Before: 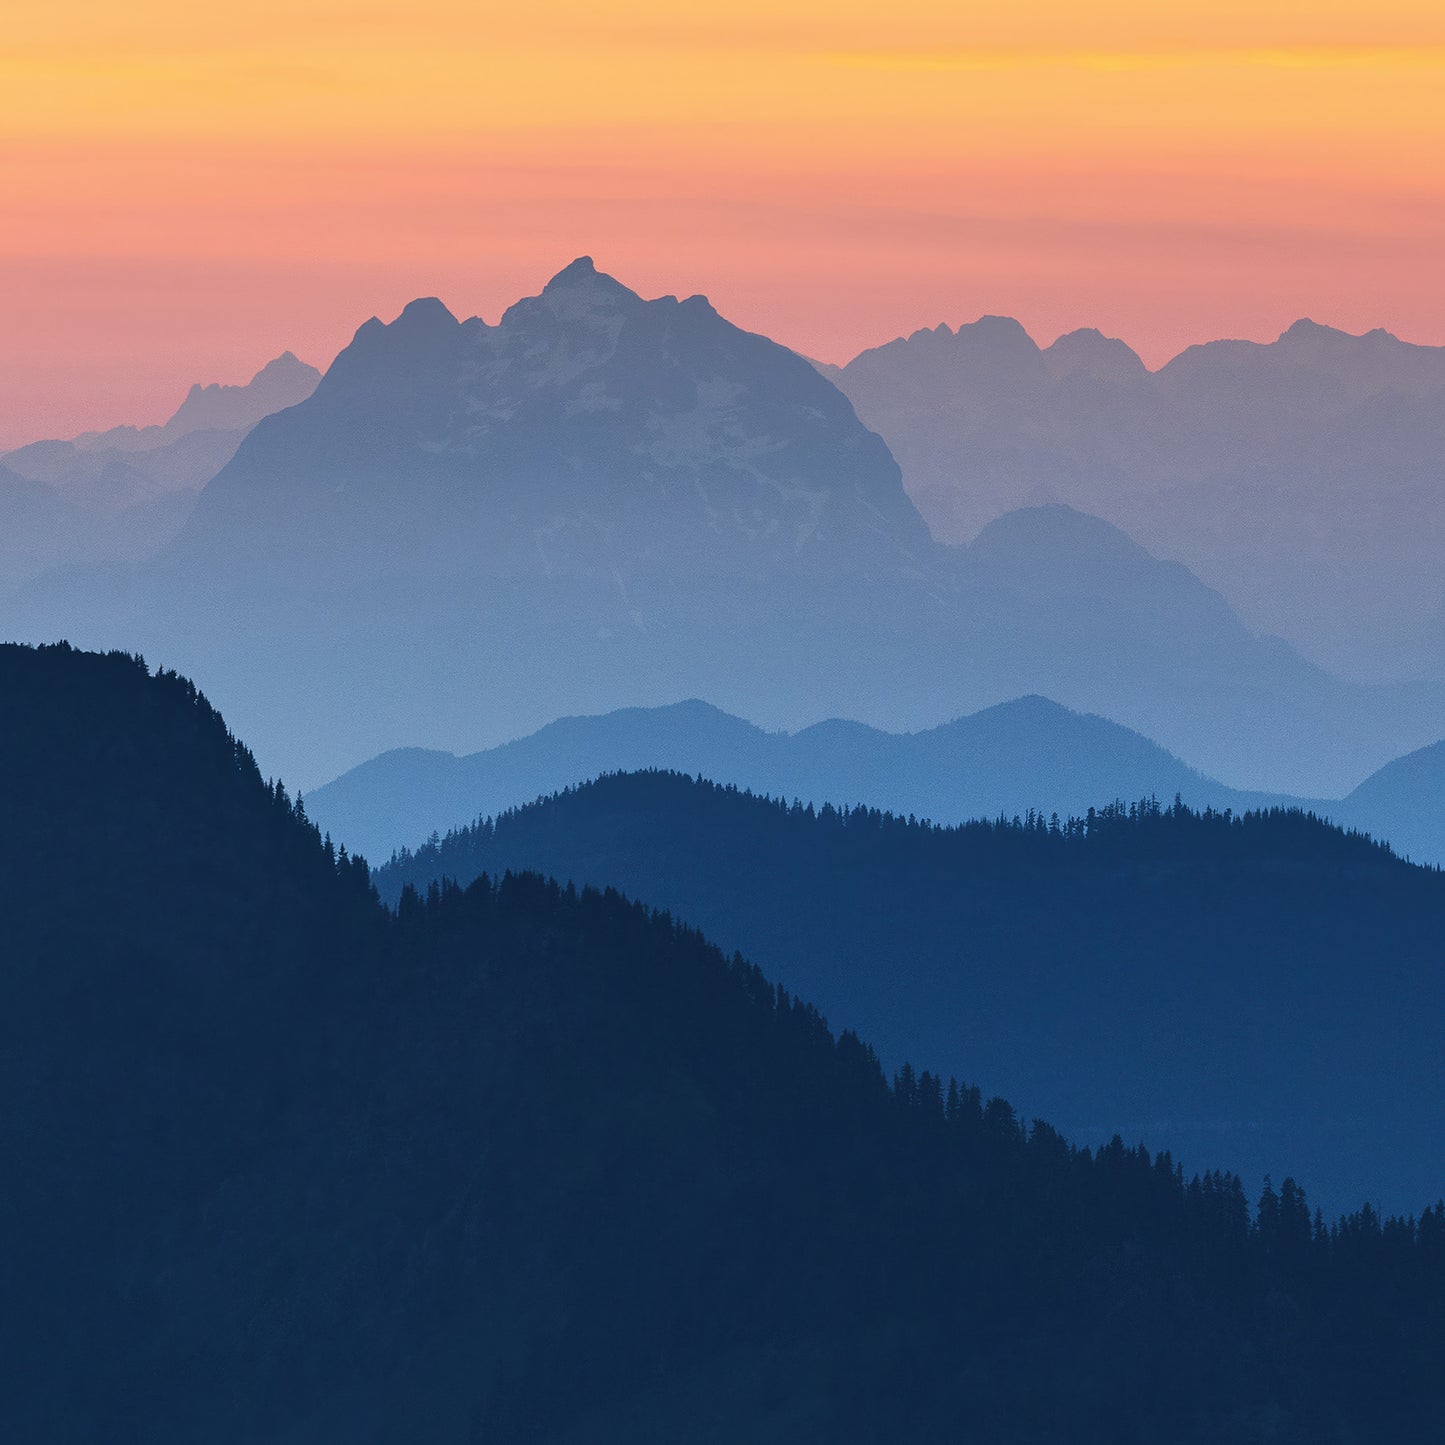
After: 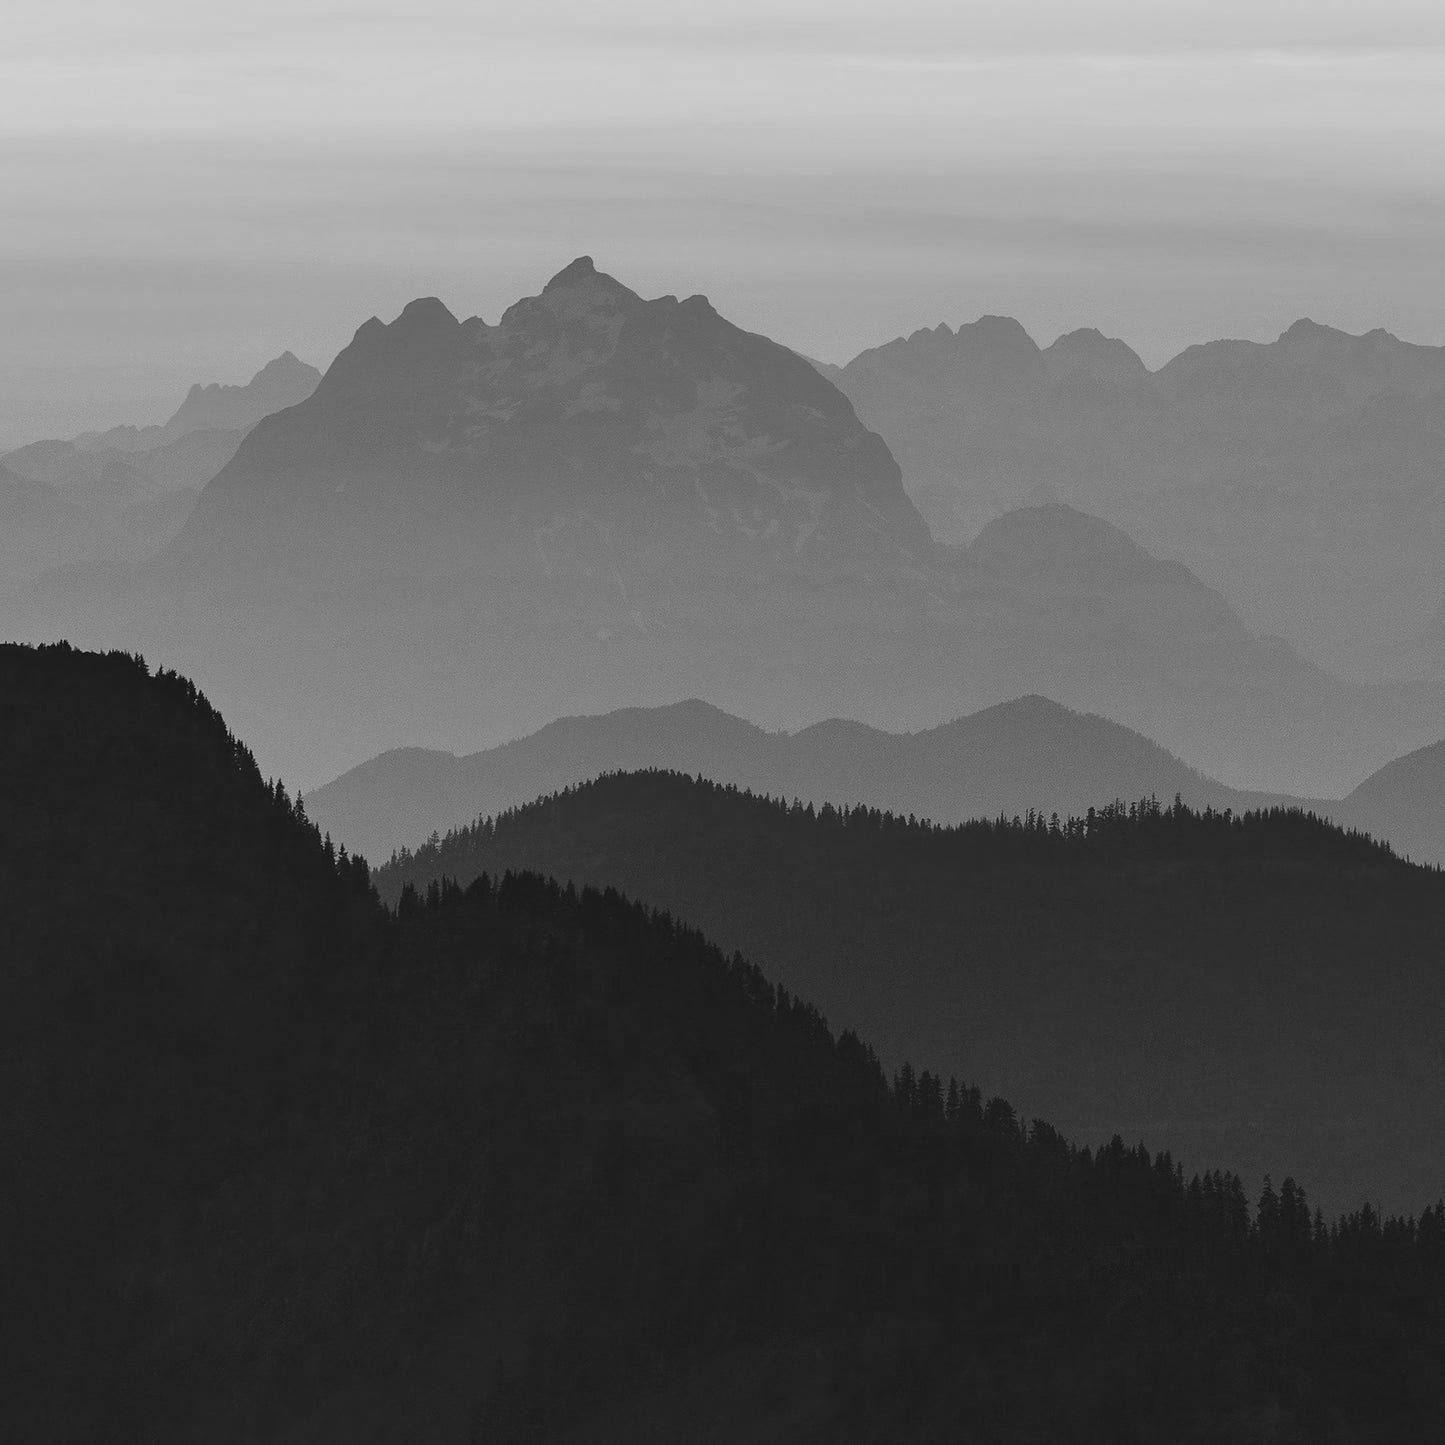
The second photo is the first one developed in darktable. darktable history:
color balance rgb: perceptual saturation grading › global saturation 20%, perceptual saturation grading › highlights -25%, perceptual saturation grading › shadows 25%, global vibrance 50%
monochrome: a 32, b 64, size 2.3
